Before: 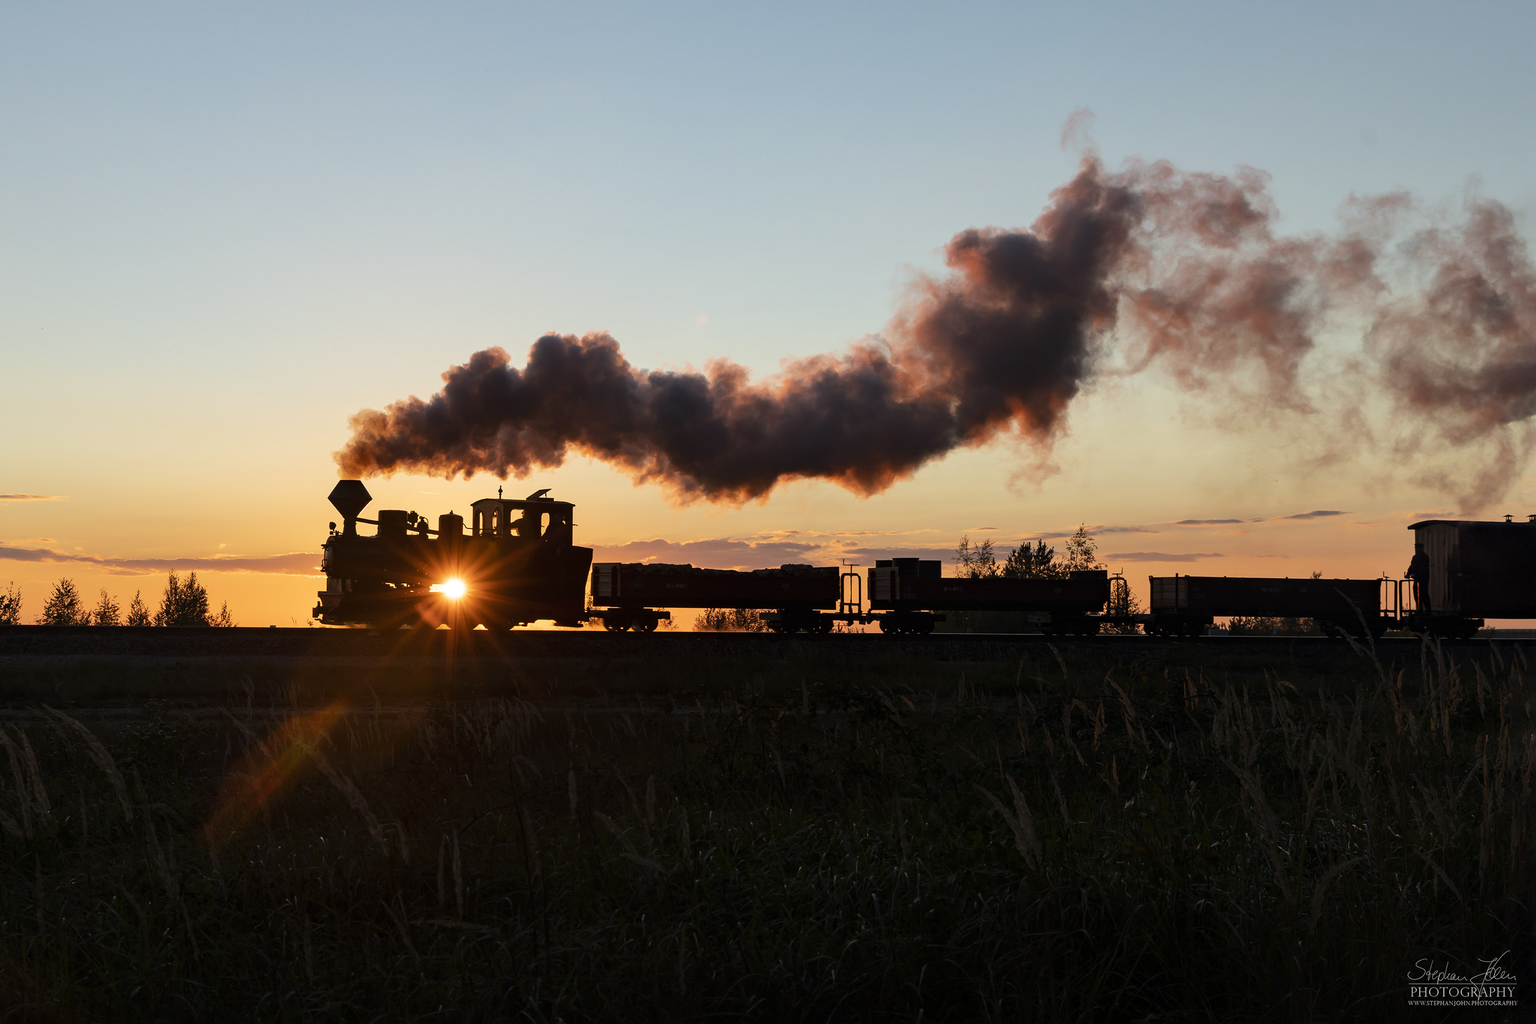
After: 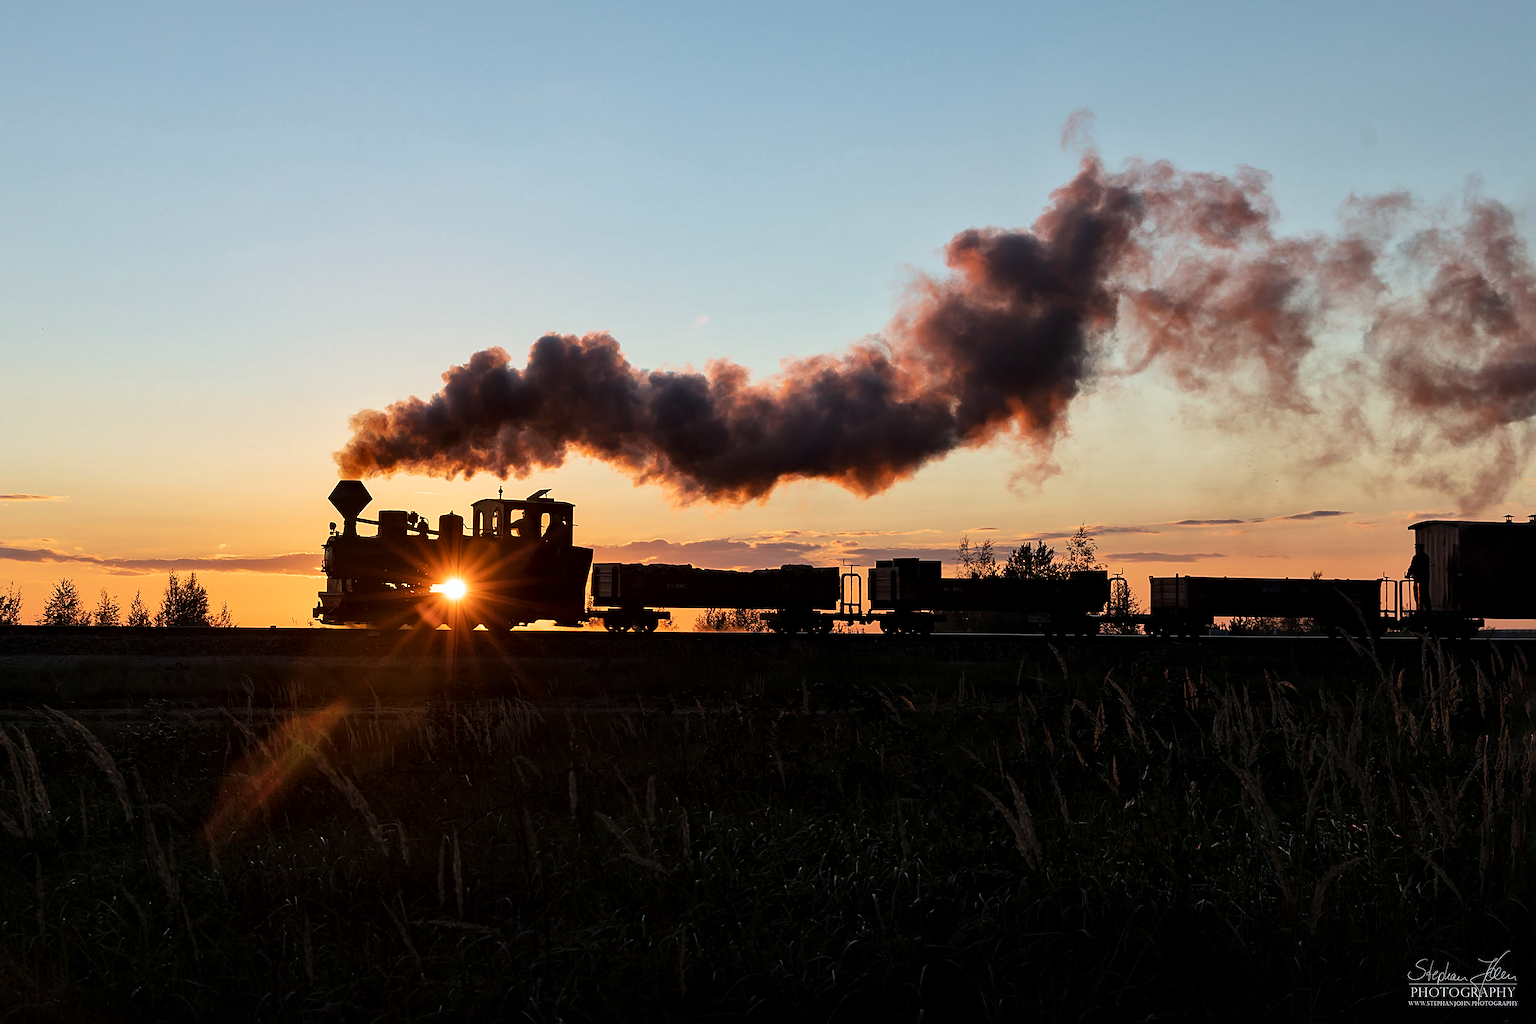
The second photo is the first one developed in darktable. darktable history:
sharpen: on, module defaults
local contrast: mode bilateral grid, contrast 20, coarseness 50, detail 141%, midtone range 0.2
white balance: red 0.98, blue 1.034
